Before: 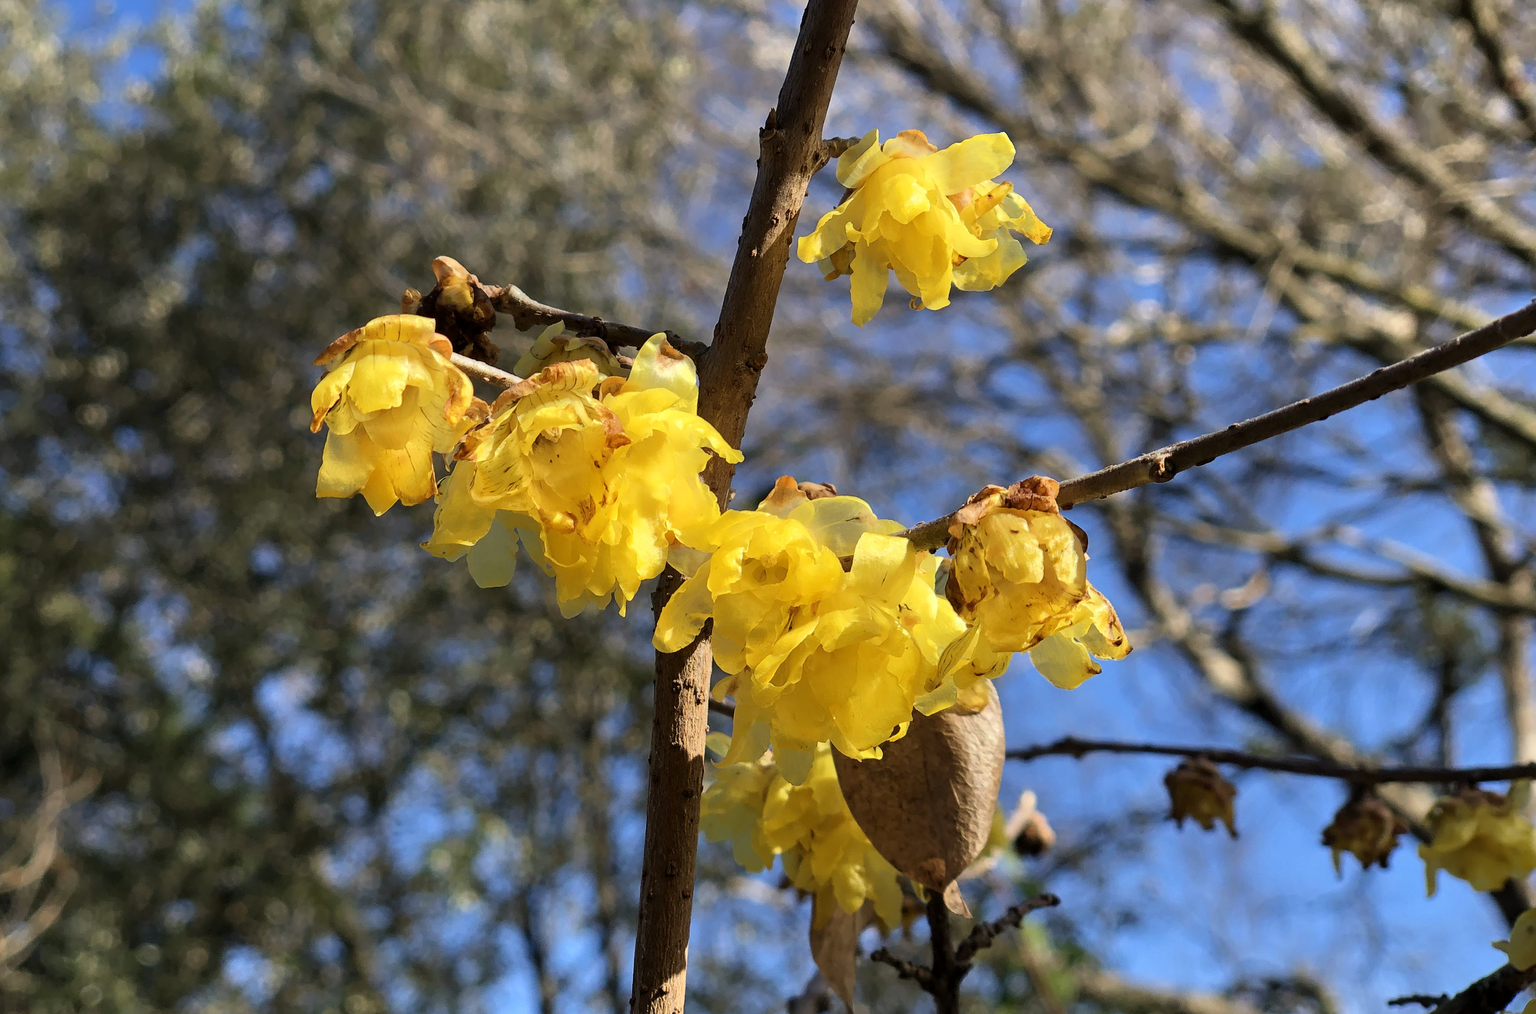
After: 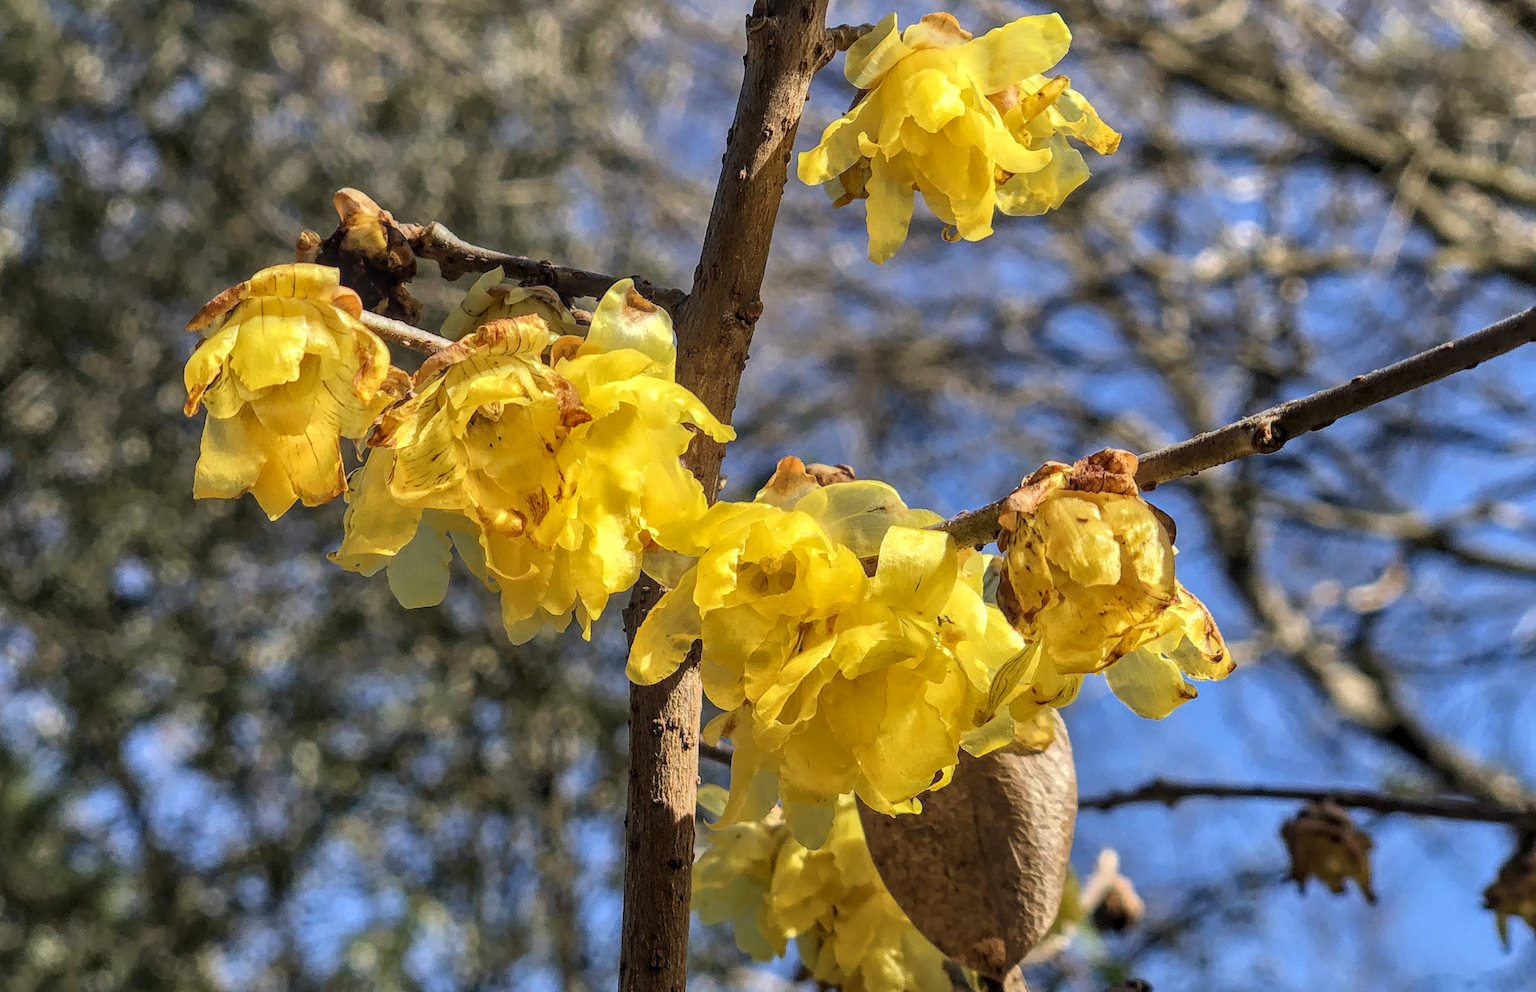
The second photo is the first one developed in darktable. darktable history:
crop and rotate: left 10.071%, top 10.071%, right 10.02%, bottom 10.02%
shadows and highlights: soften with gaussian
local contrast: highlights 74%, shadows 55%, detail 176%, midtone range 0.207
rotate and perspective: rotation -1.42°, crop left 0.016, crop right 0.984, crop top 0.035, crop bottom 0.965
